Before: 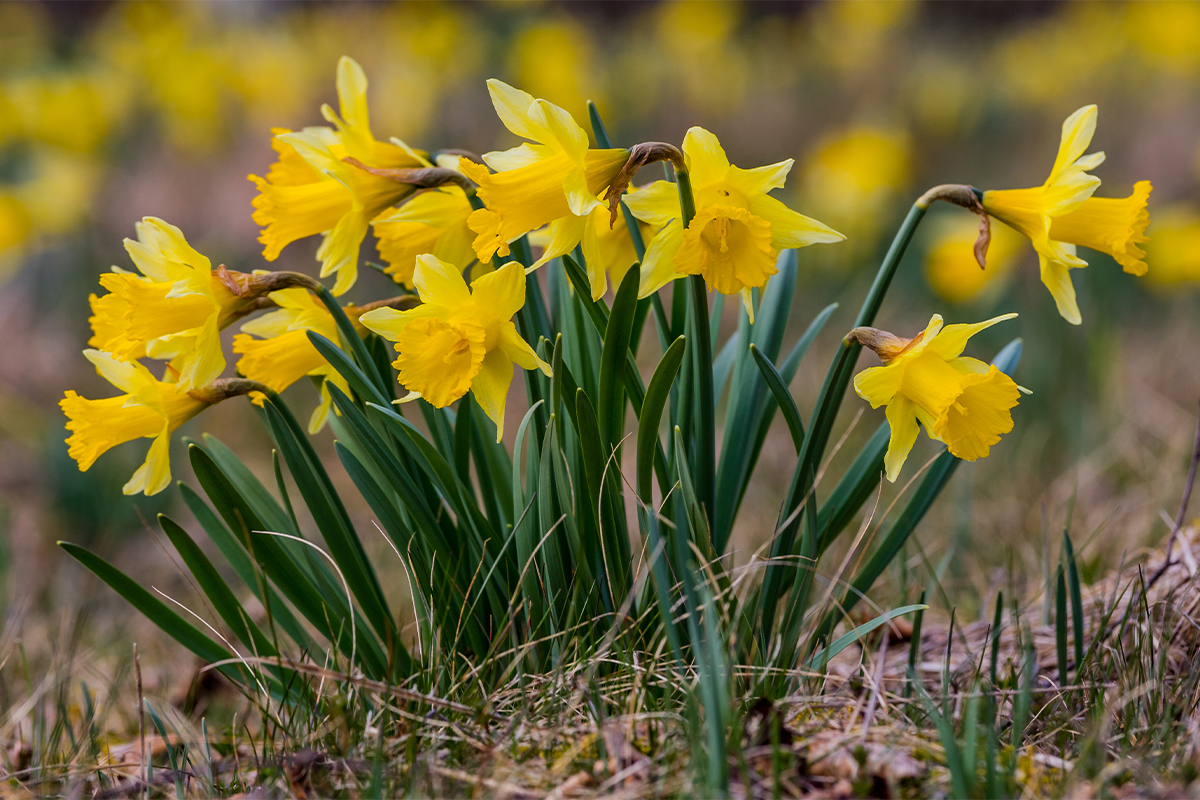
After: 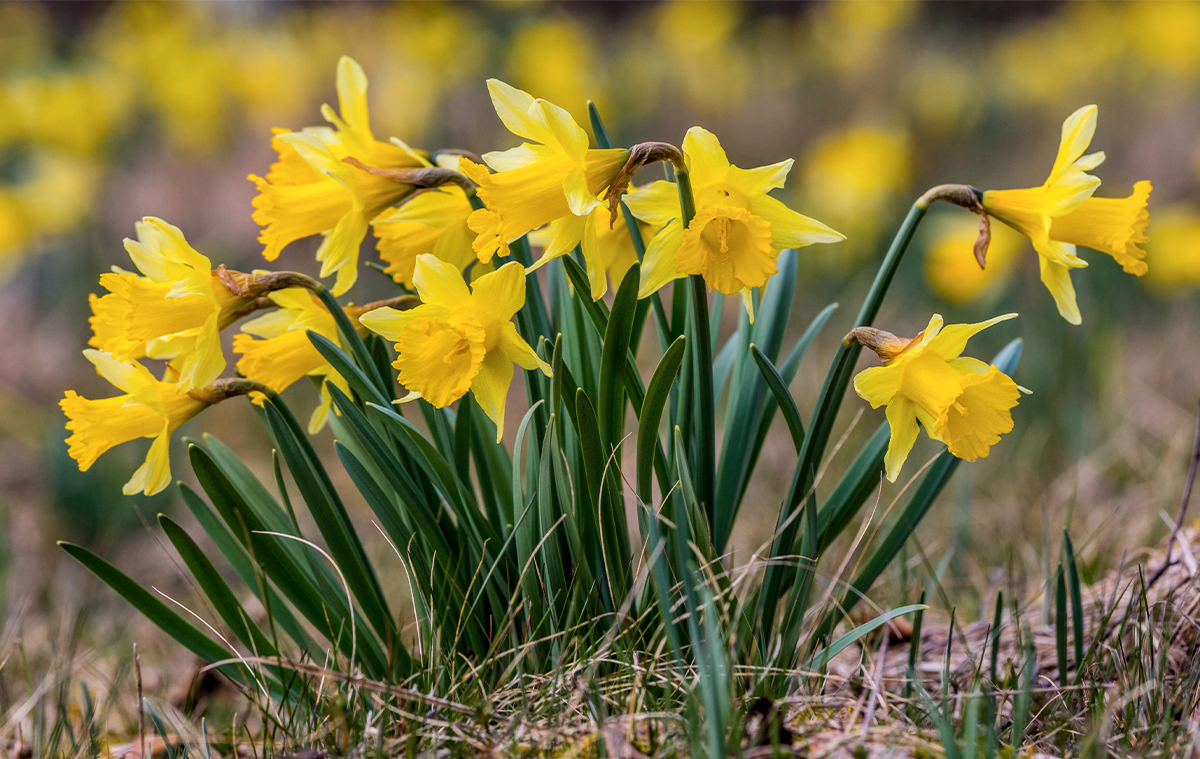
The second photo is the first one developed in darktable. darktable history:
contrast brightness saturation: contrast 0.05, brightness 0.06, saturation 0.01
crop and rotate: top 0%, bottom 5.097%
local contrast: on, module defaults
